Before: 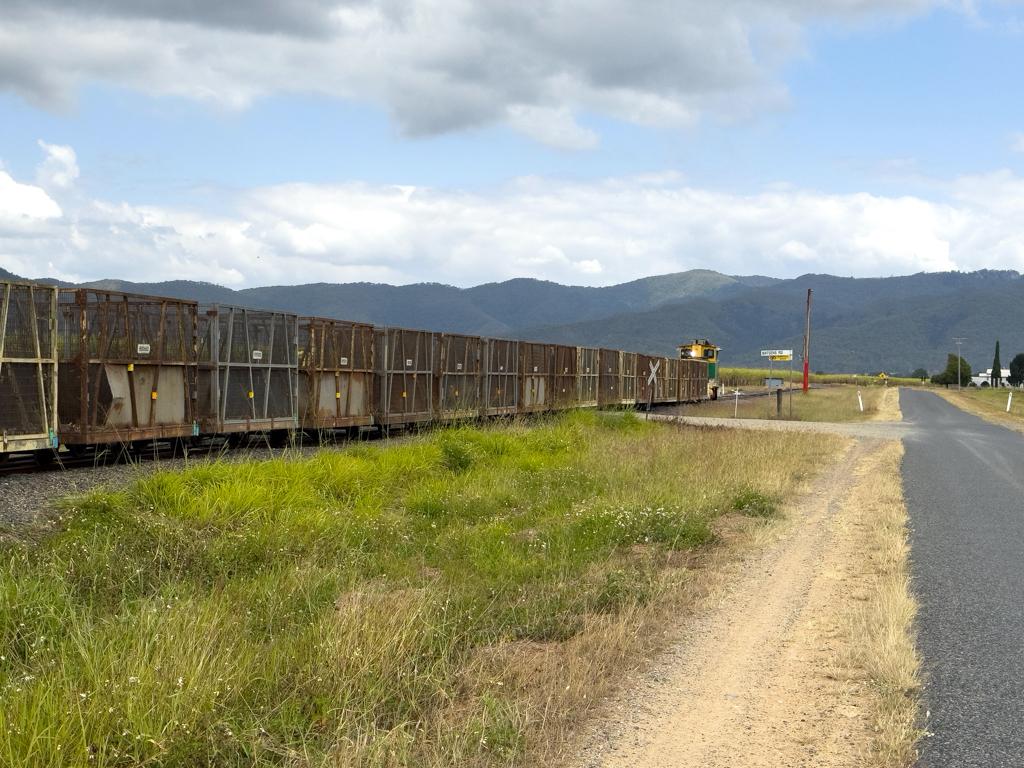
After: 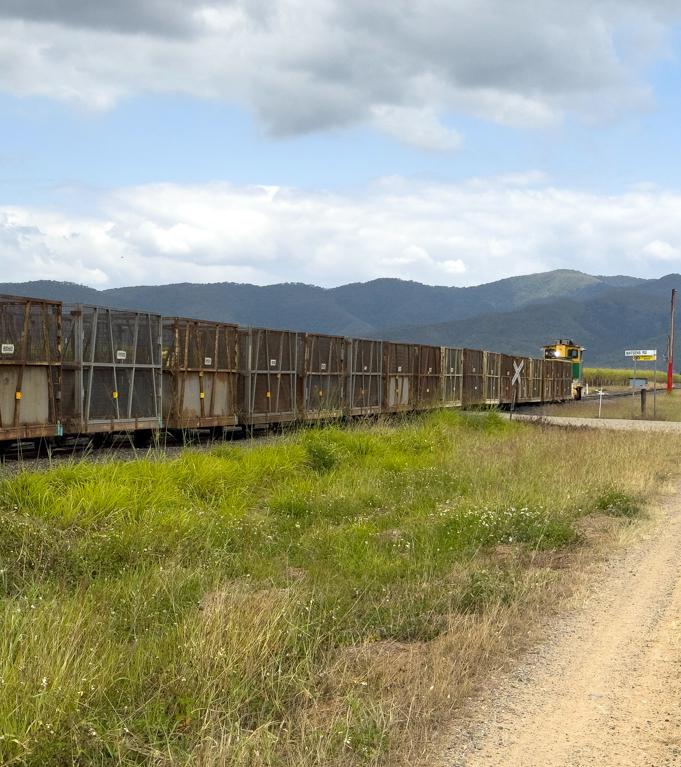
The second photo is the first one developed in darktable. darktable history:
crop and rotate: left 13.365%, right 20.052%
